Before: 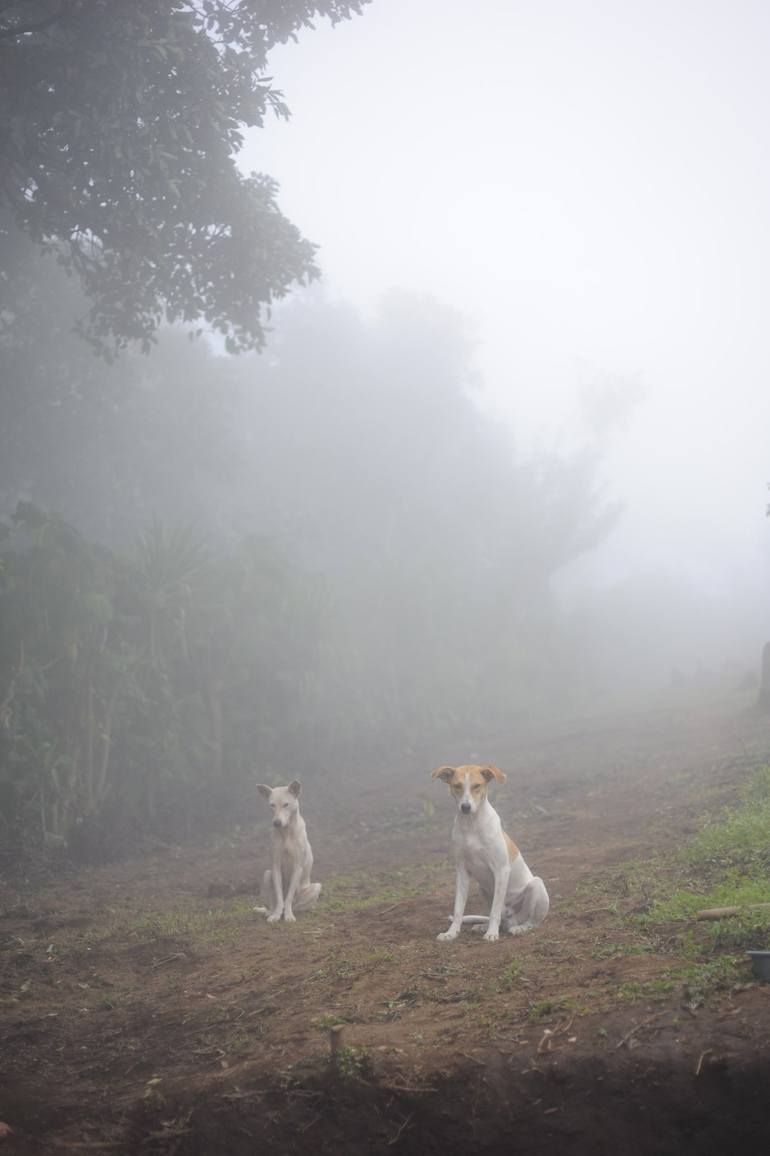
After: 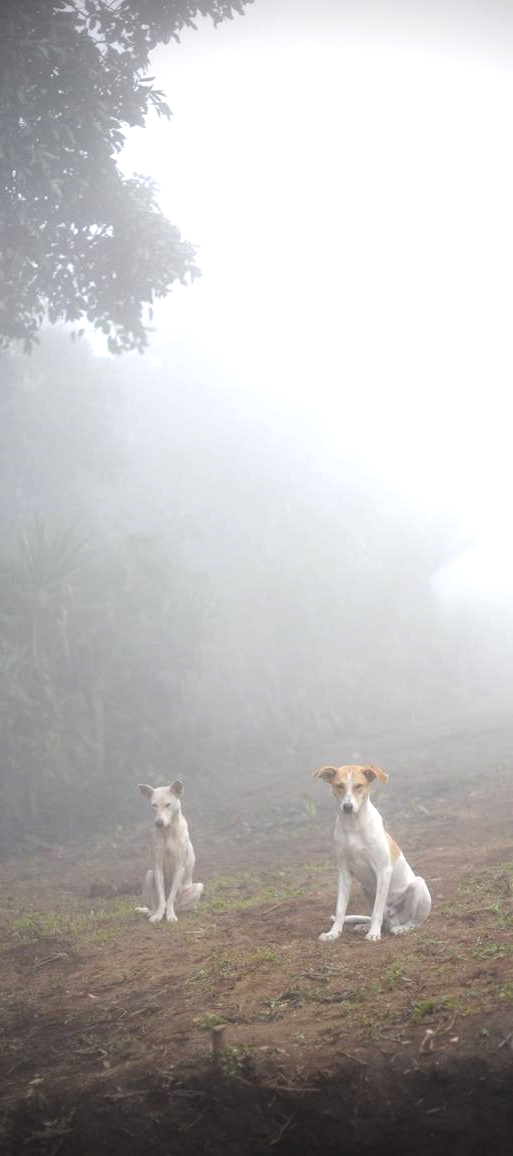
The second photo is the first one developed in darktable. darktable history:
vignetting: fall-off start 99.48%, width/height ratio 1.304, unbound false
crop: left 15.422%, right 17.908%
color balance rgb: perceptual saturation grading › global saturation 20%, perceptual saturation grading › highlights -48.993%, perceptual saturation grading › shadows 24.612%, perceptual brilliance grading › global brilliance 17.358%
